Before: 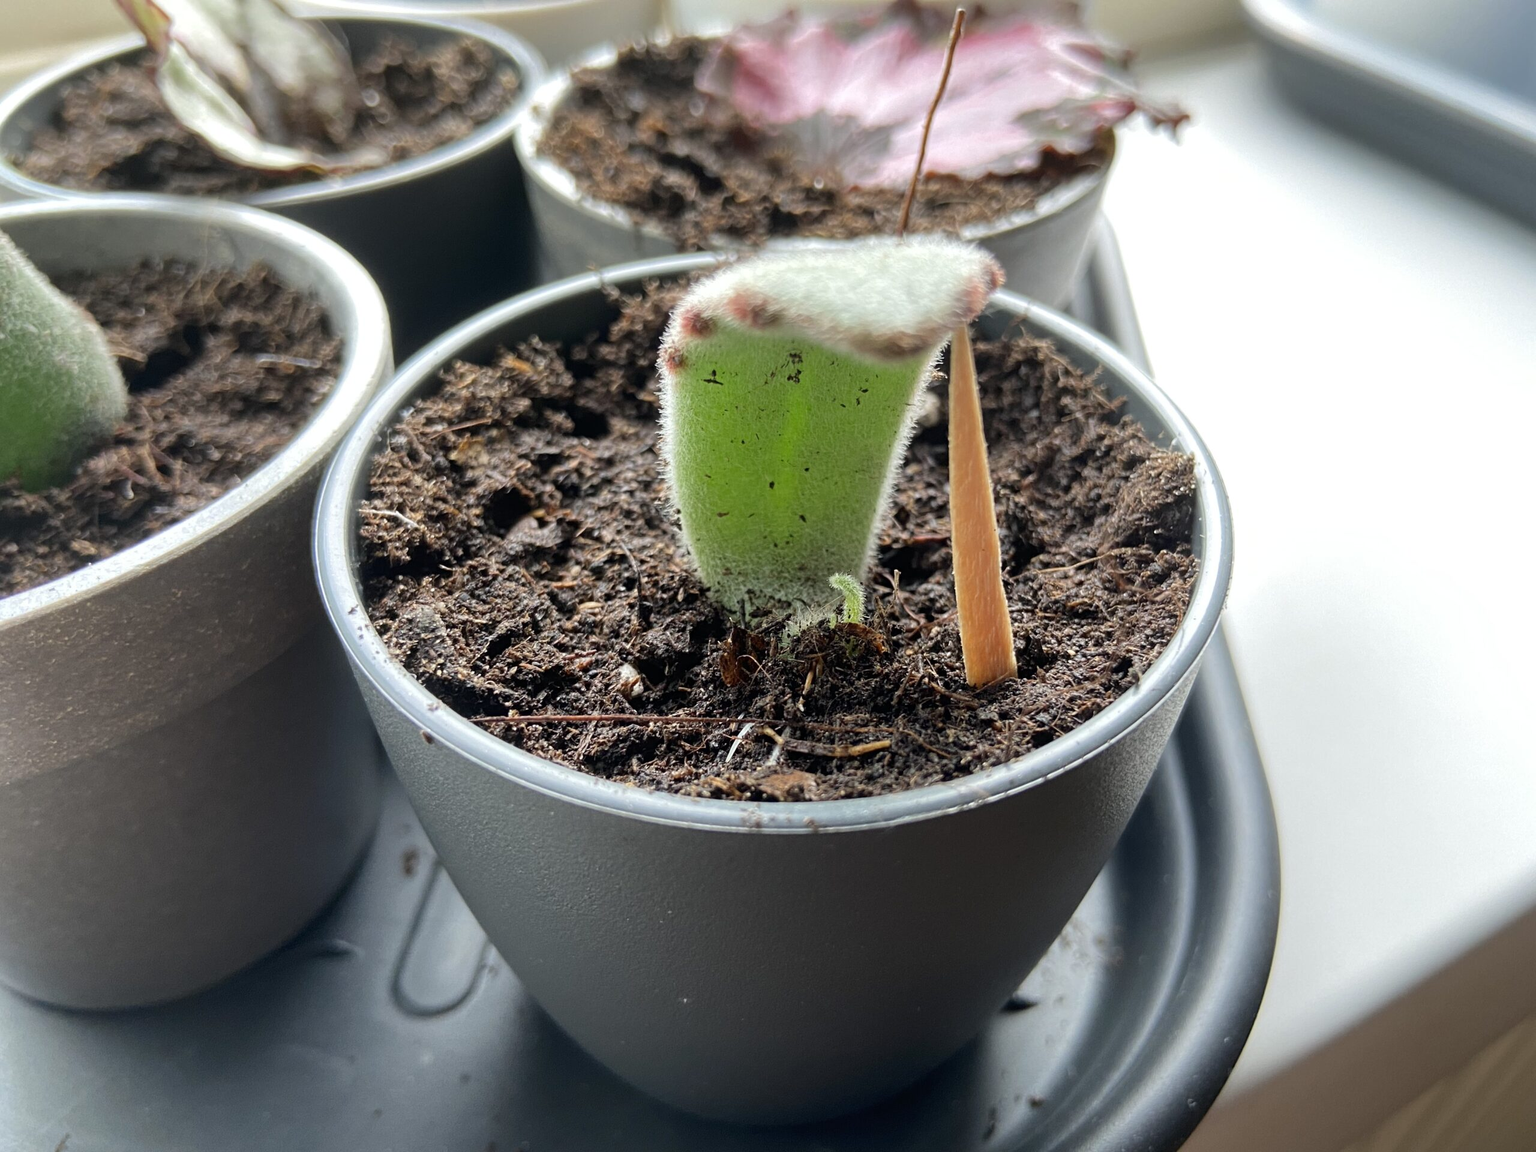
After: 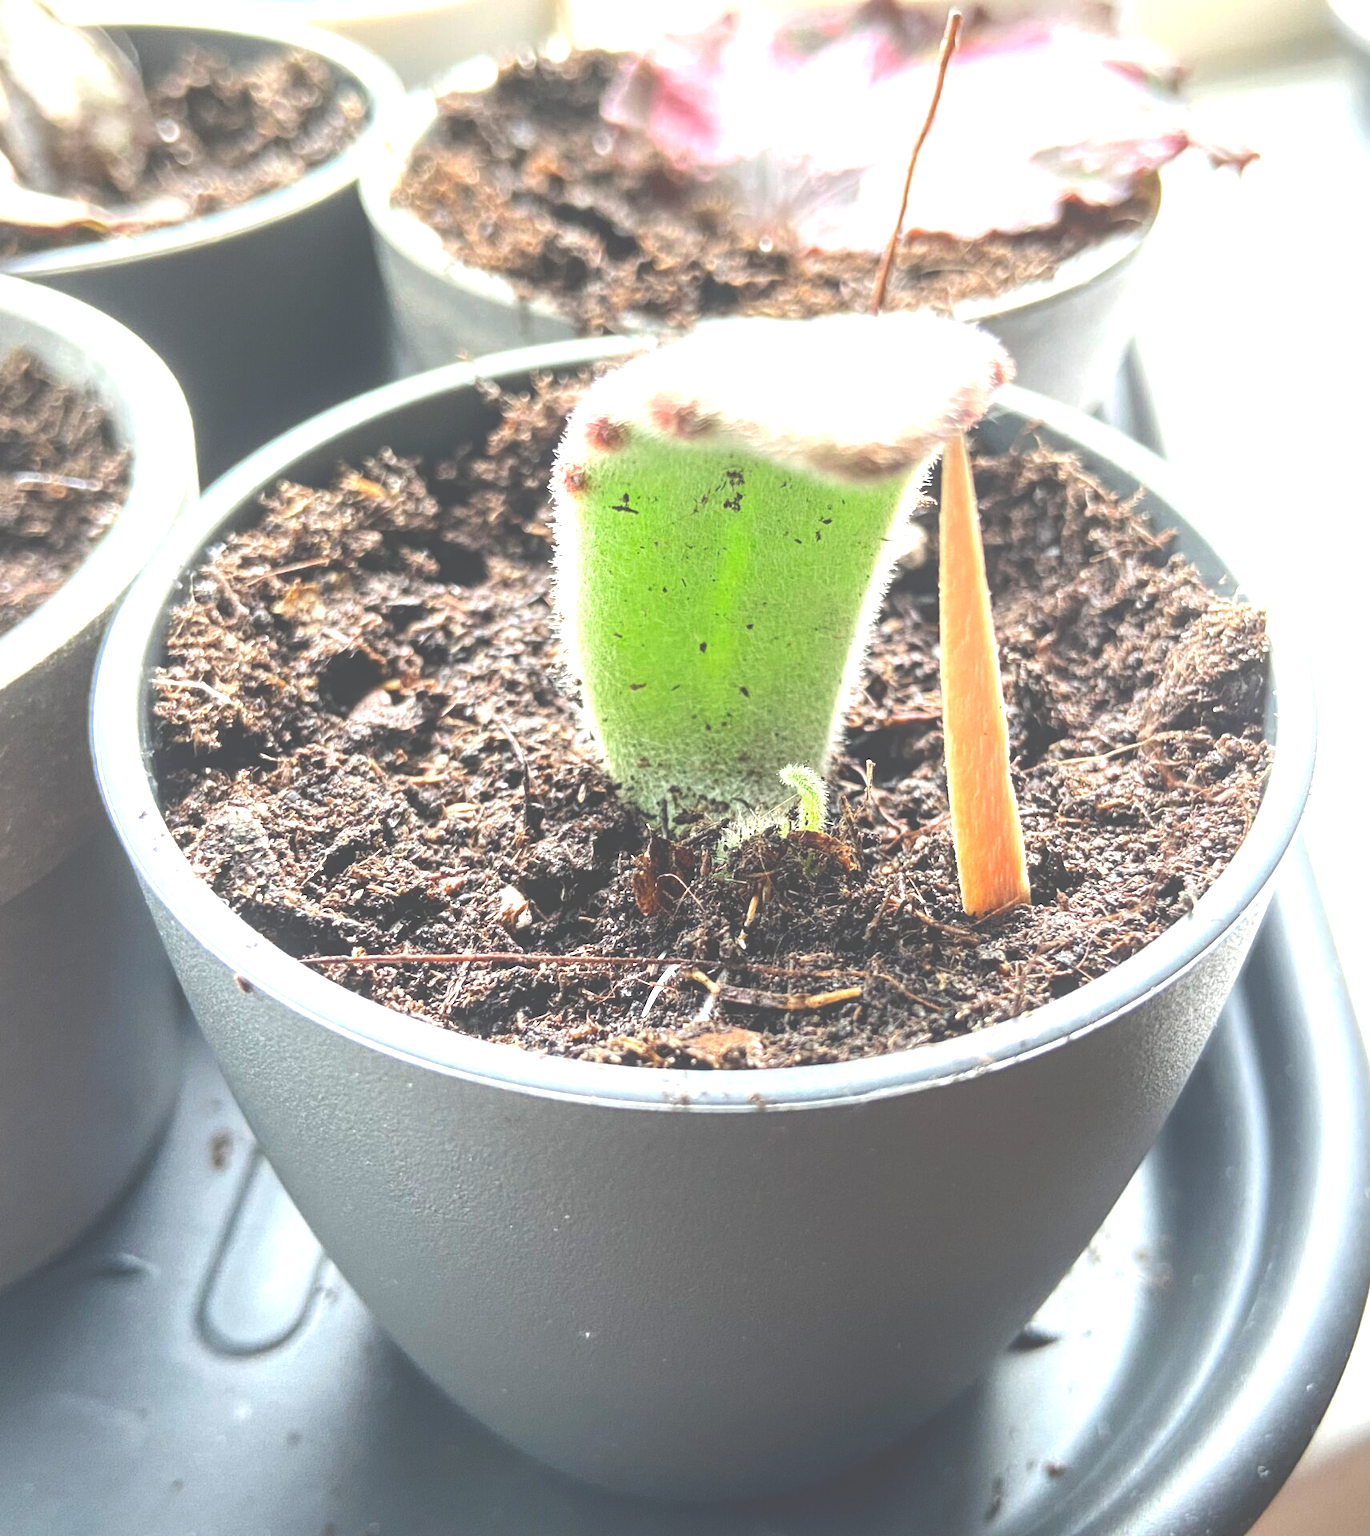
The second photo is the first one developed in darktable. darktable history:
exposure: black level correction -0.023, exposure 1.395 EV, compensate highlight preservation false
local contrast: detail 109%
crop and rotate: left 15.958%, right 17.166%
